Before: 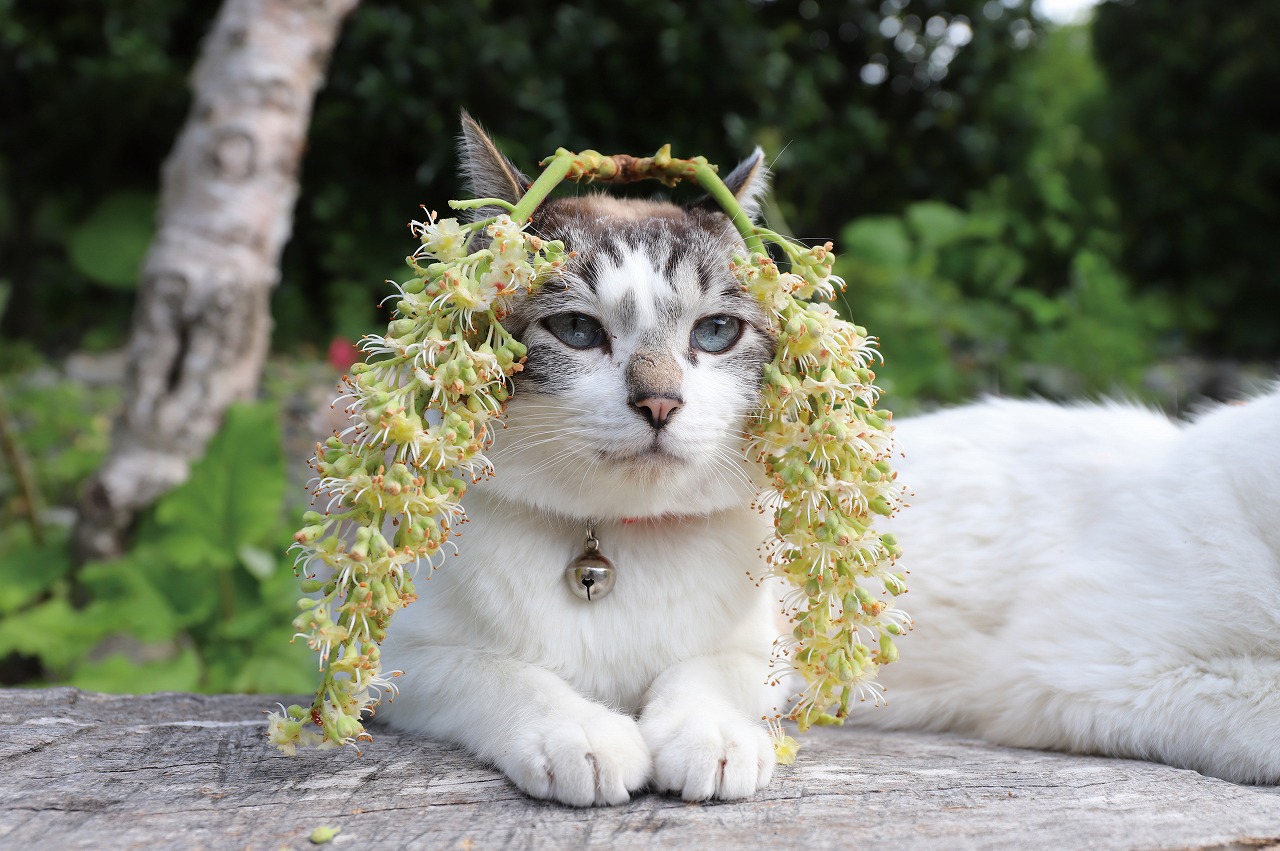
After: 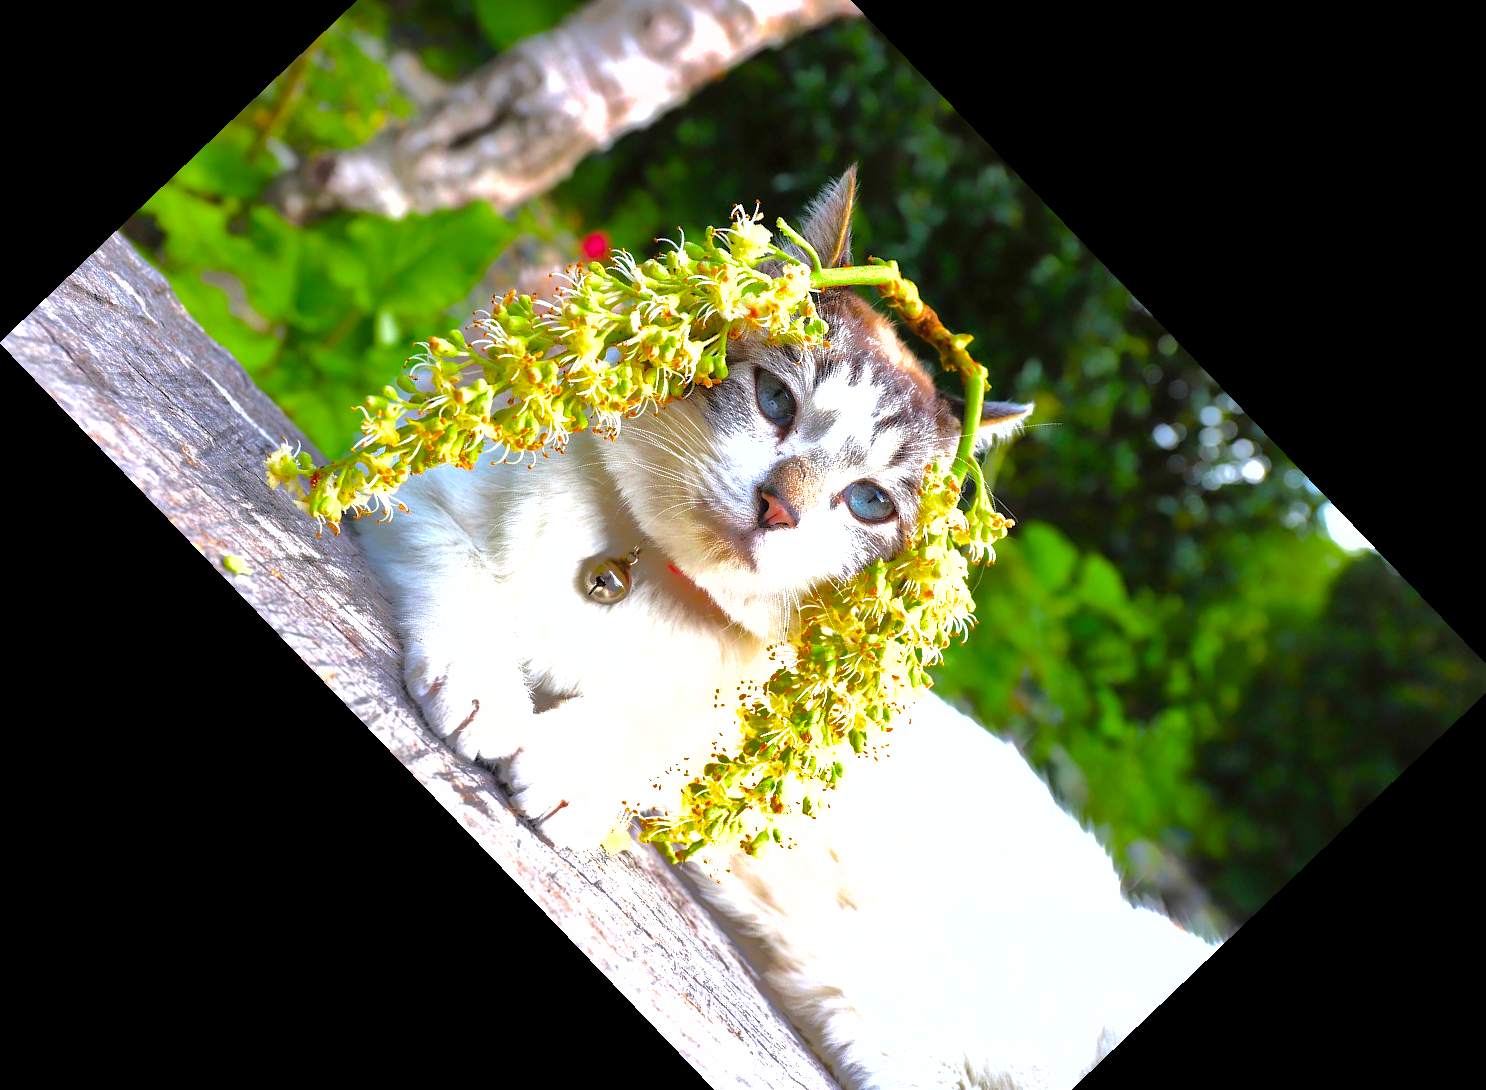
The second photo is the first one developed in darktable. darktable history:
crop and rotate: angle -46.26°, top 16.234%, right 0.912%, bottom 11.704%
shadows and highlights: shadows 40, highlights -60
color balance rgb: linear chroma grading › global chroma 25%, perceptual saturation grading › global saturation 40%, perceptual brilliance grading › global brilliance 30%, global vibrance 40%
